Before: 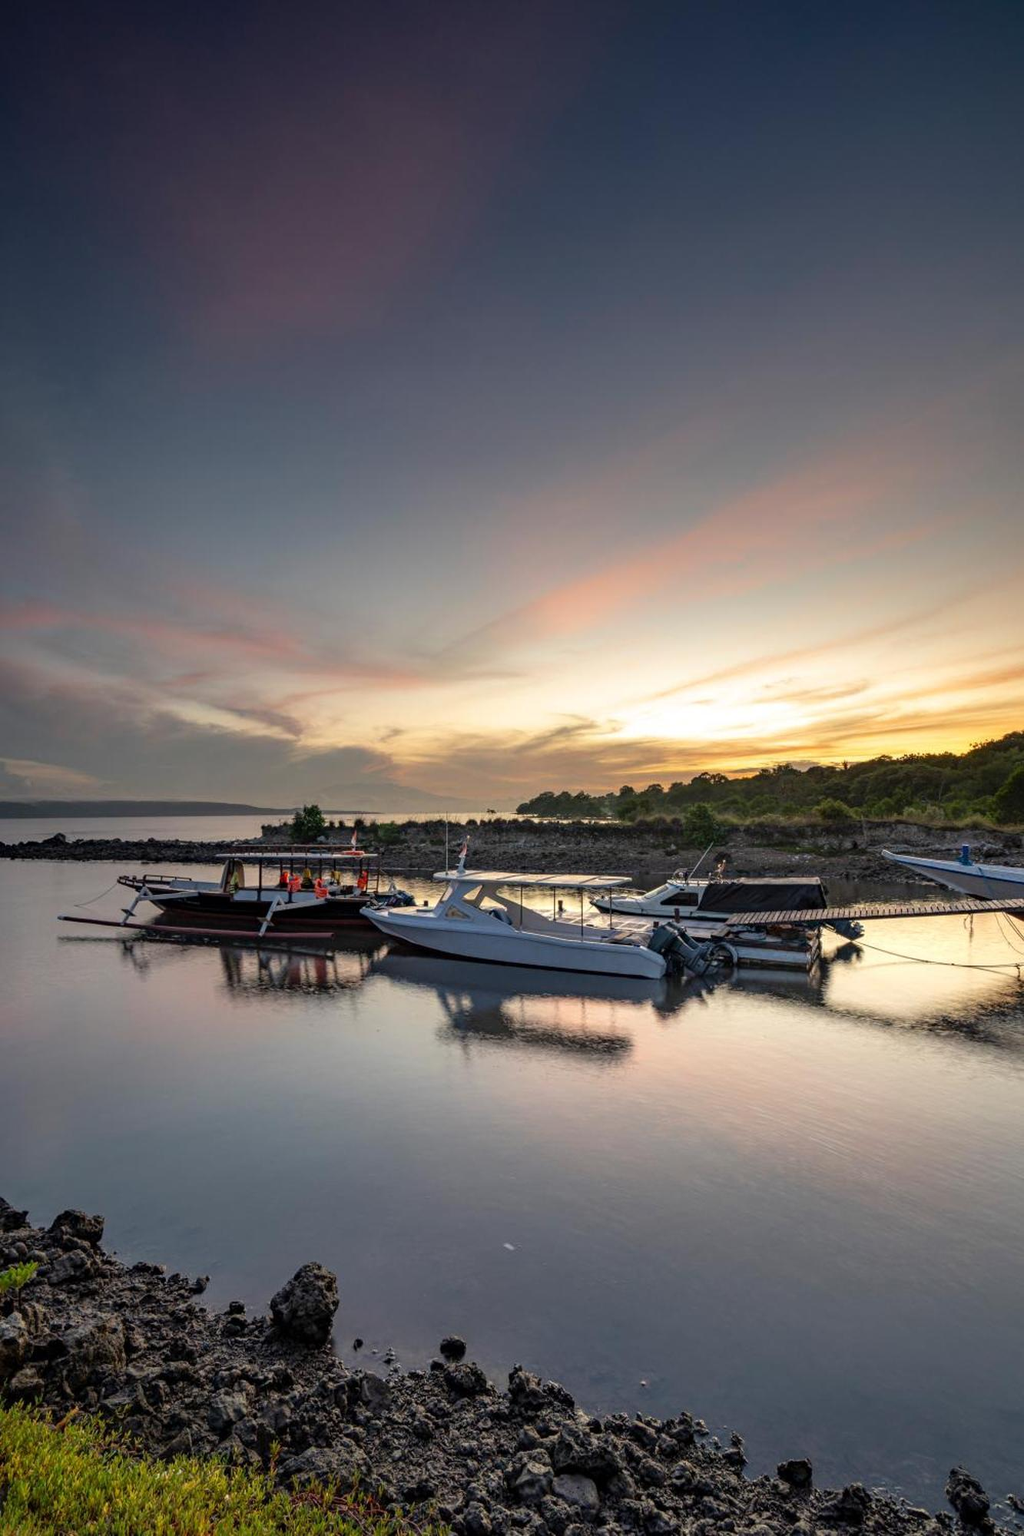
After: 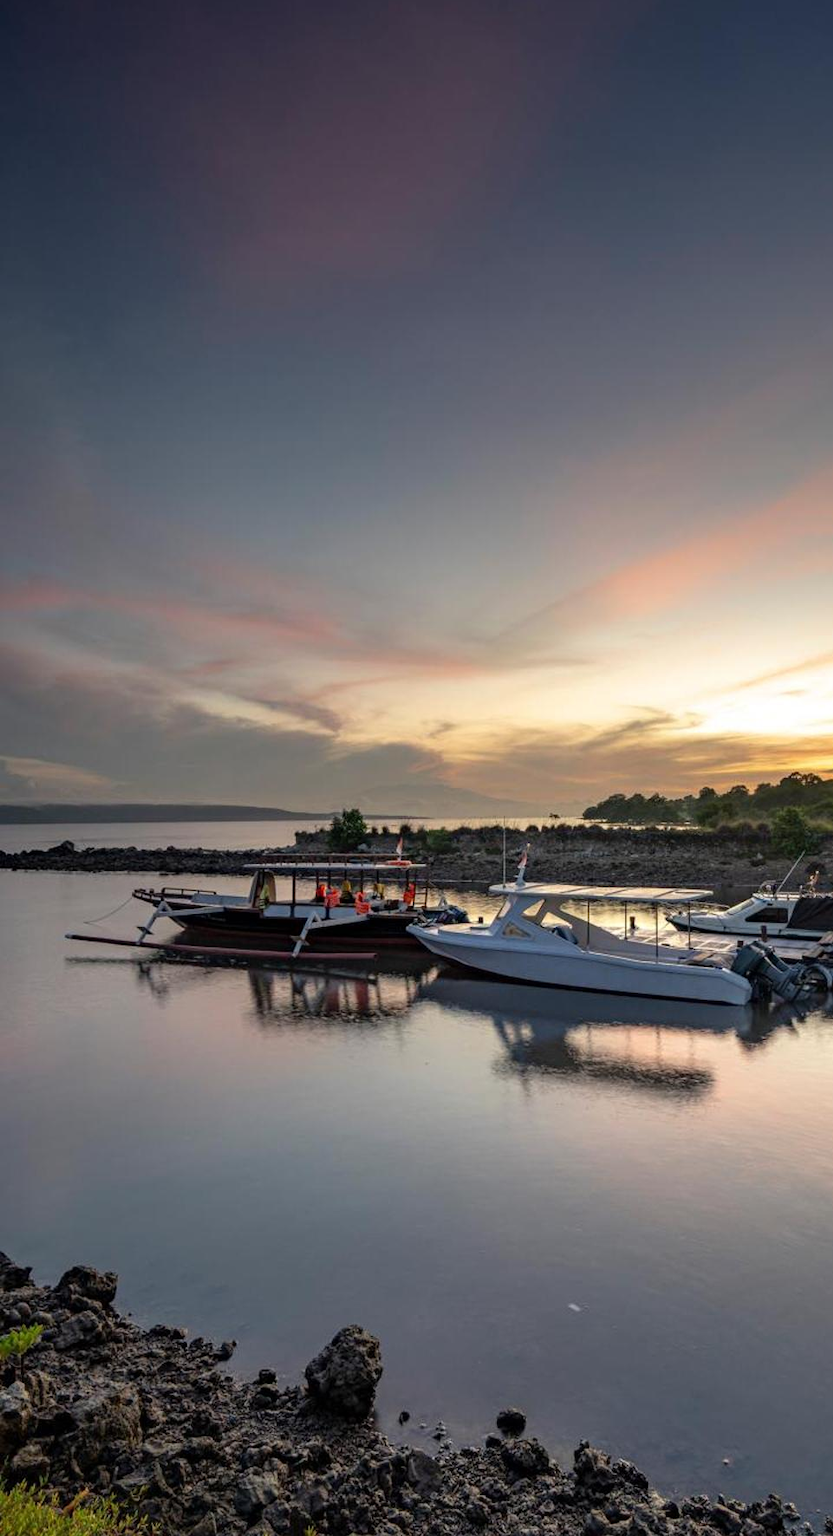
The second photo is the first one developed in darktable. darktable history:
crop: top 5.77%, right 27.837%, bottom 5.615%
